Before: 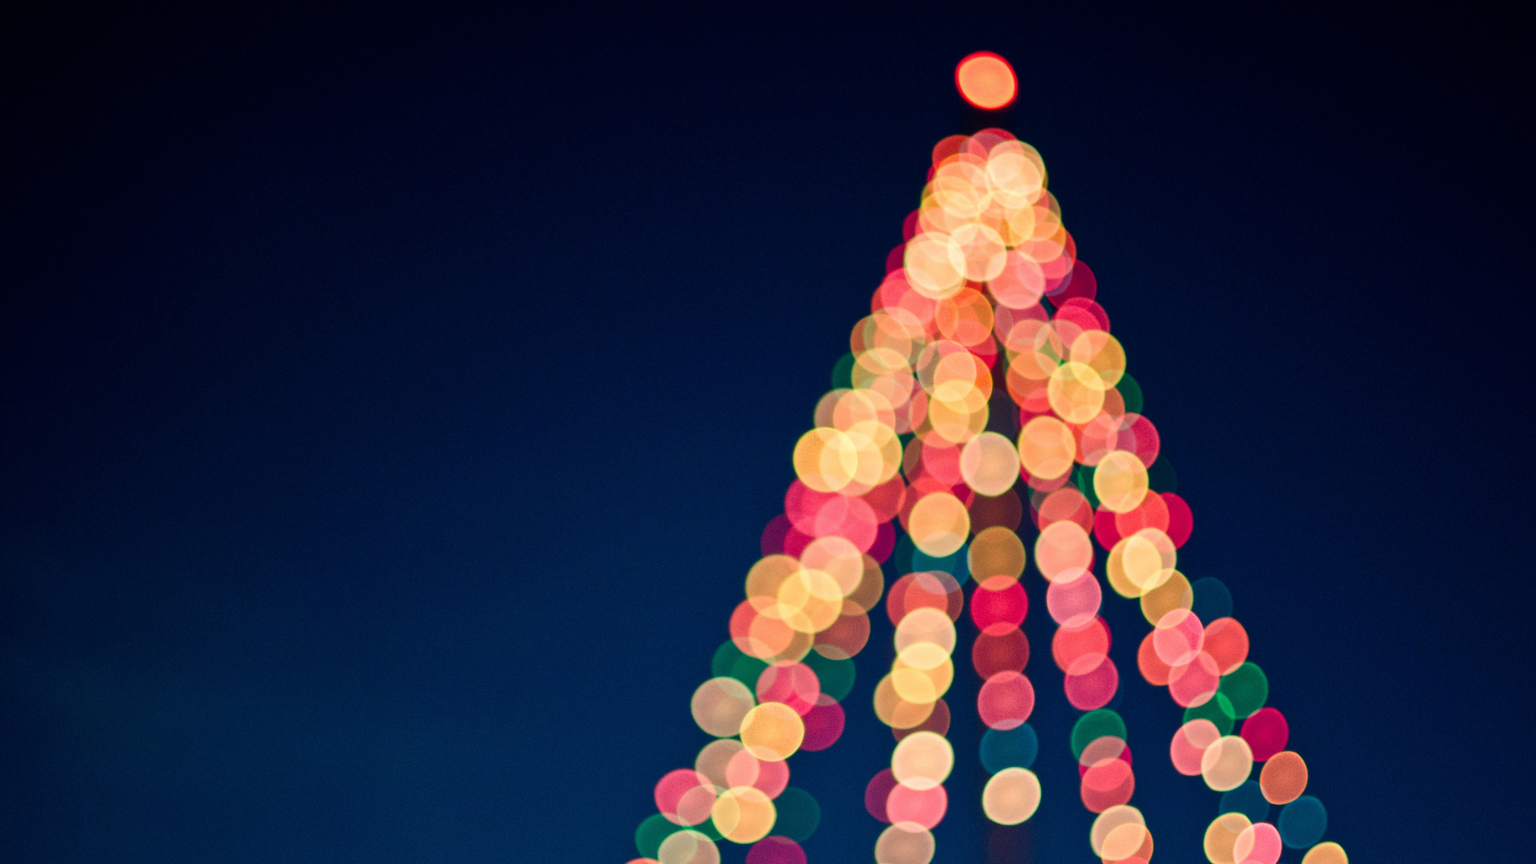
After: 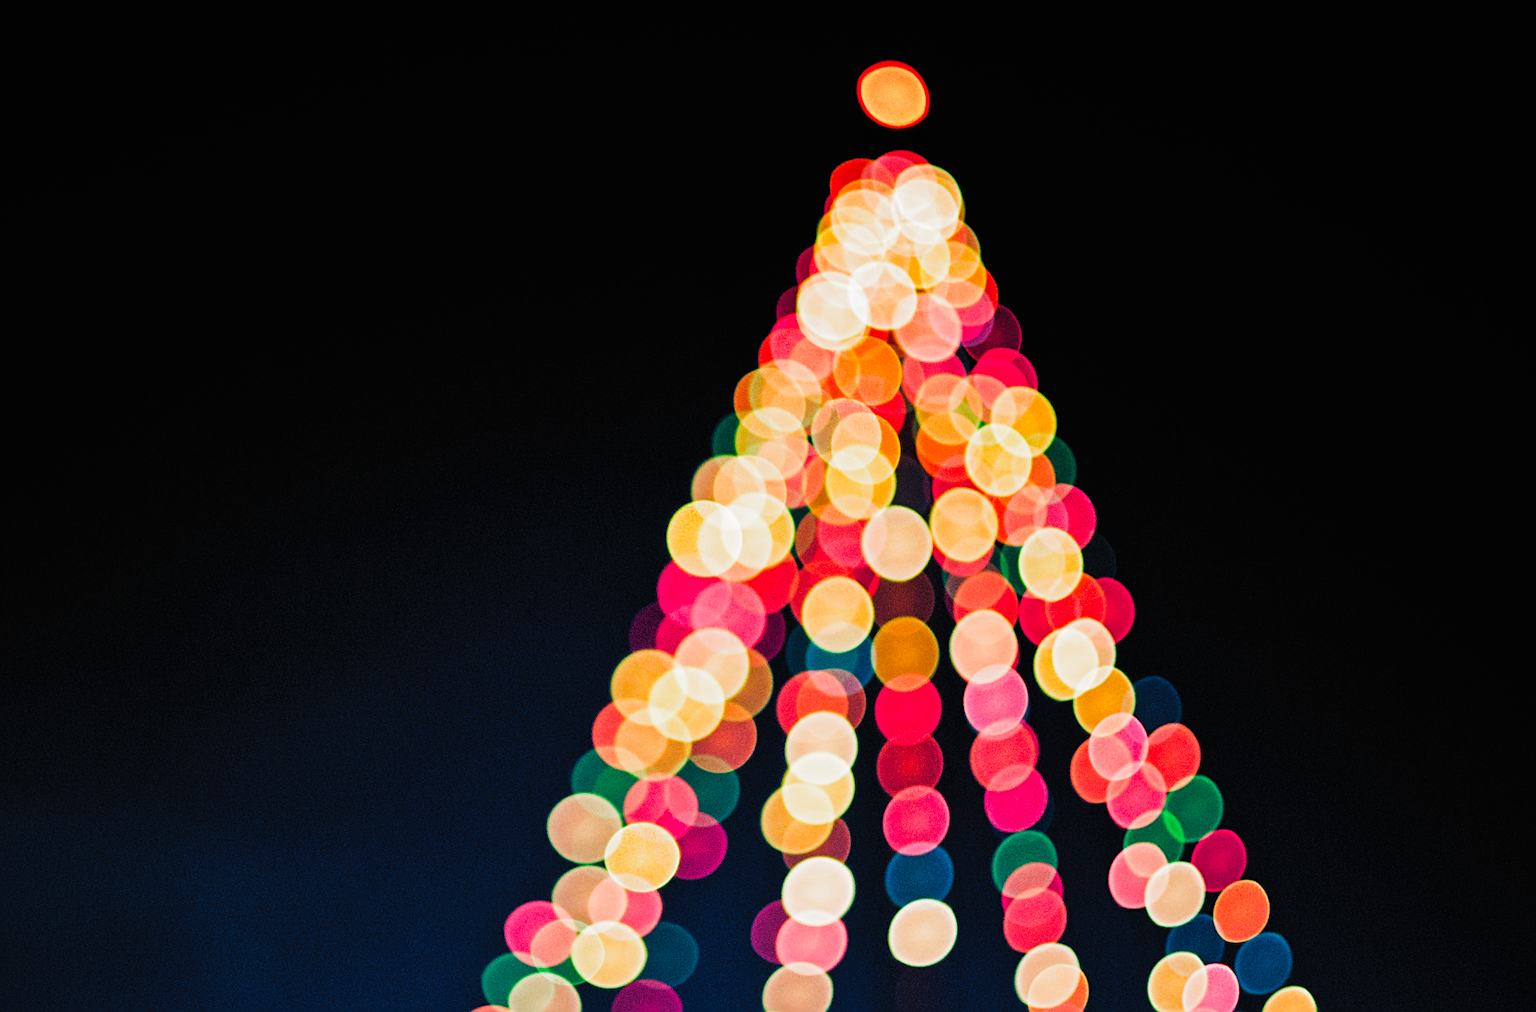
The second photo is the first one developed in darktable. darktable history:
sharpen: on, module defaults
crop and rotate: left 14.584%
contrast brightness saturation: brightness 0.15
color balance rgb: perceptual saturation grading › global saturation 20%, global vibrance 20%
filmic rgb: black relative exposure -6.43 EV, white relative exposure 2.43 EV, threshold 3 EV, hardness 5.27, latitude 0.1%, contrast 1.425, highlights saturation mix 2%, preserve chrominance no, color science v5 (2021), contrast in shadows safe, contrast in highlights safe, enable highlight reconstruction true
